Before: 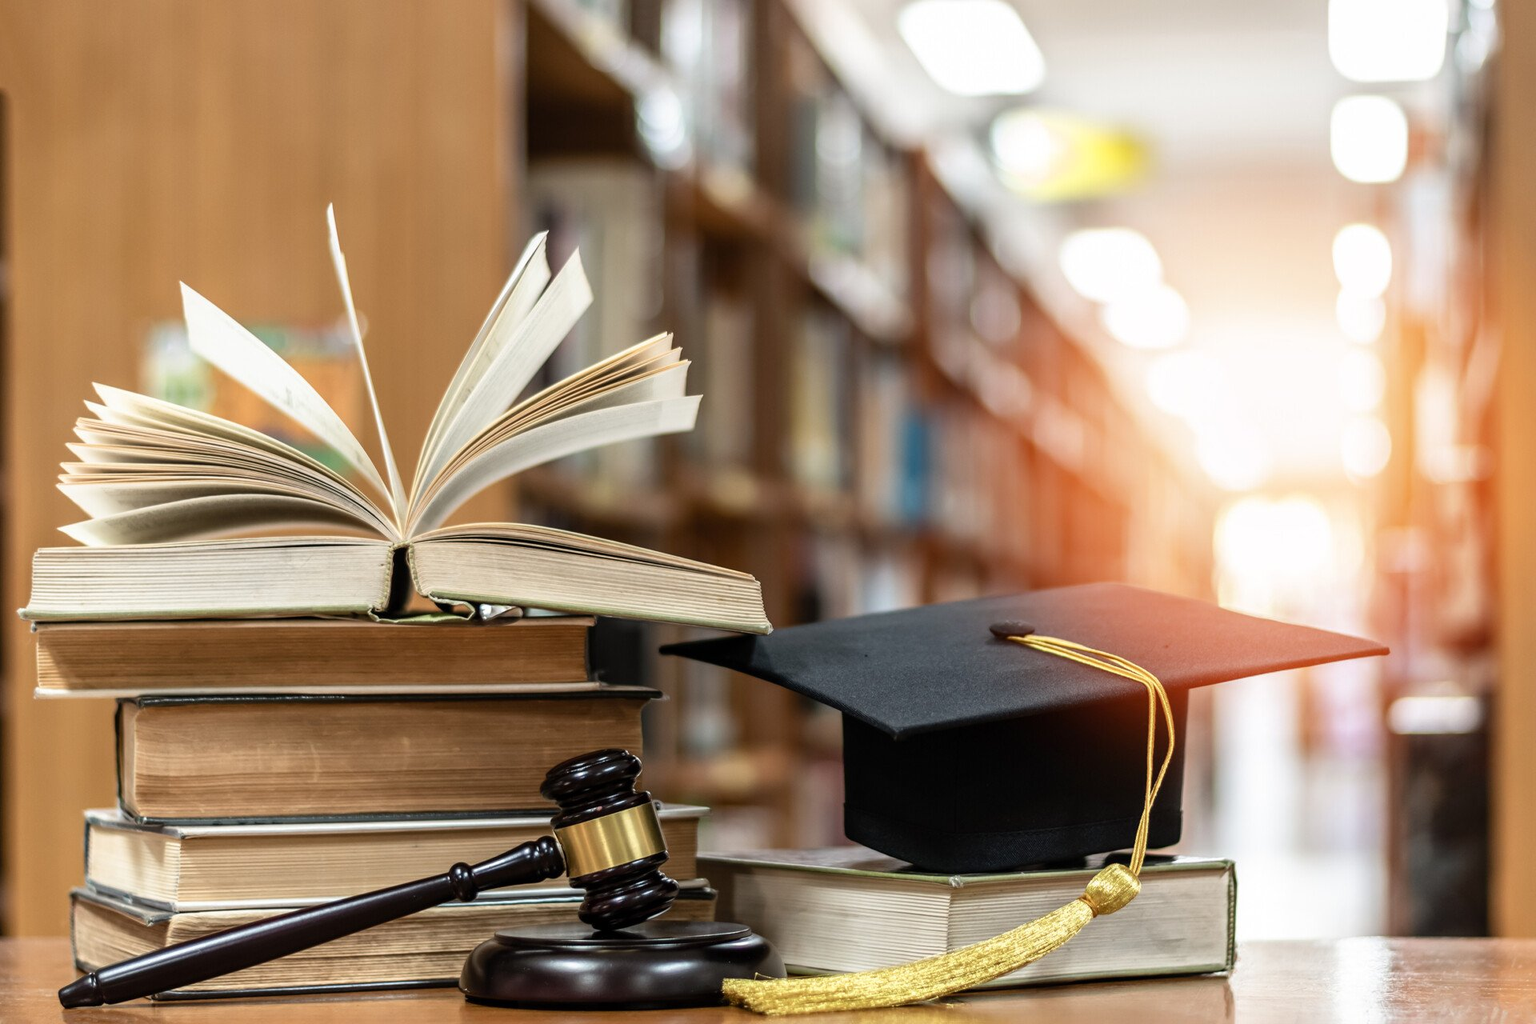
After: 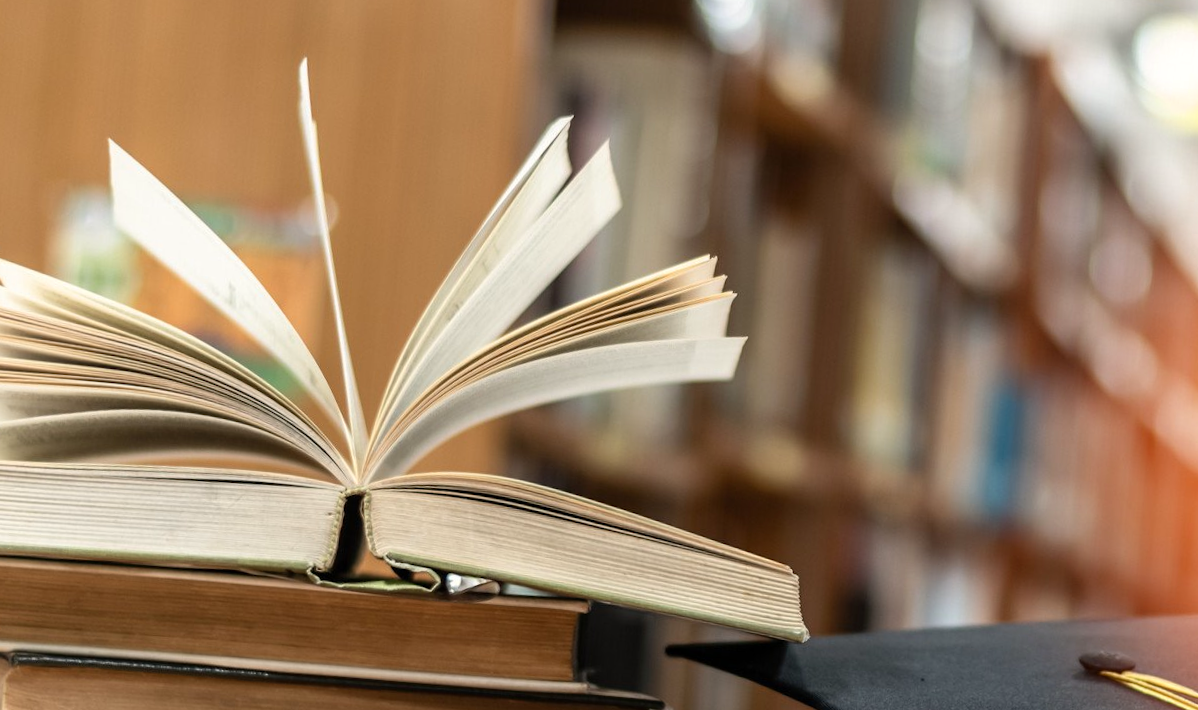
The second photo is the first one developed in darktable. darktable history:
crop and rotate: angle -4.99°, left 2.122%, top 6.945%, right 27.566%, bottom 30.519%
white balance: red 1.009, blue 0.985
